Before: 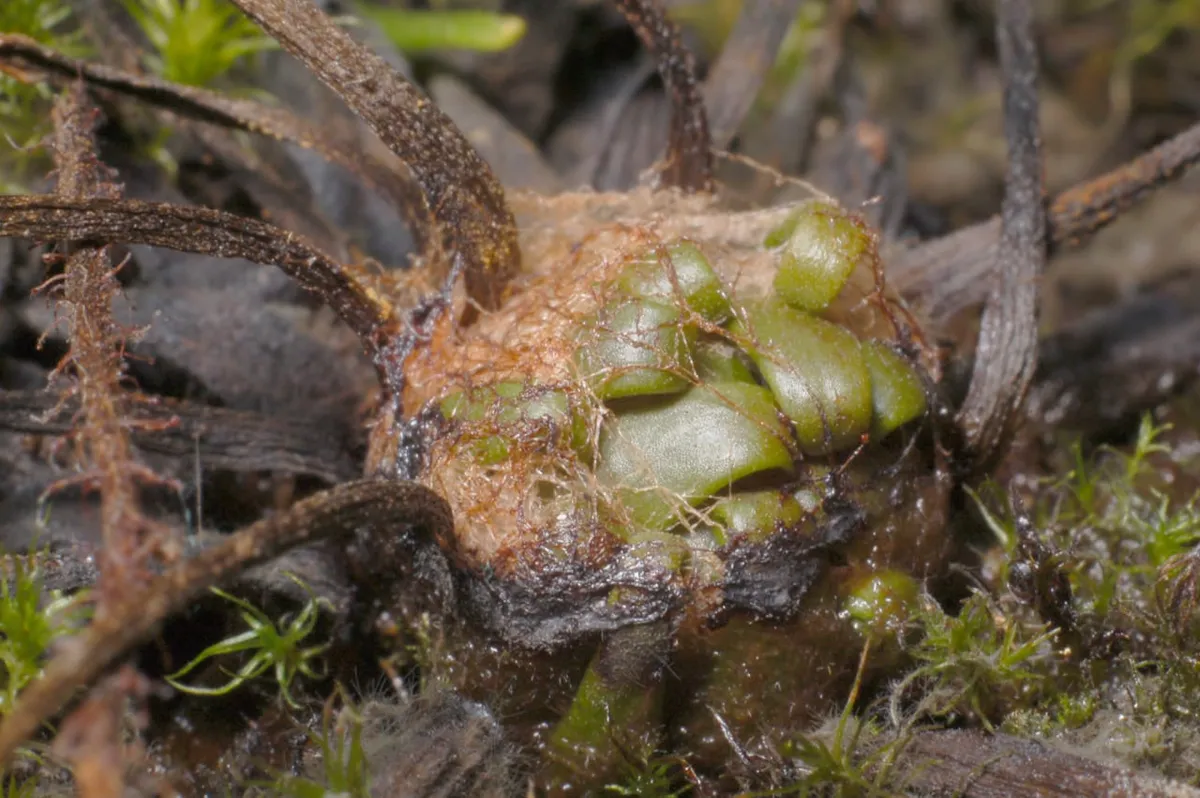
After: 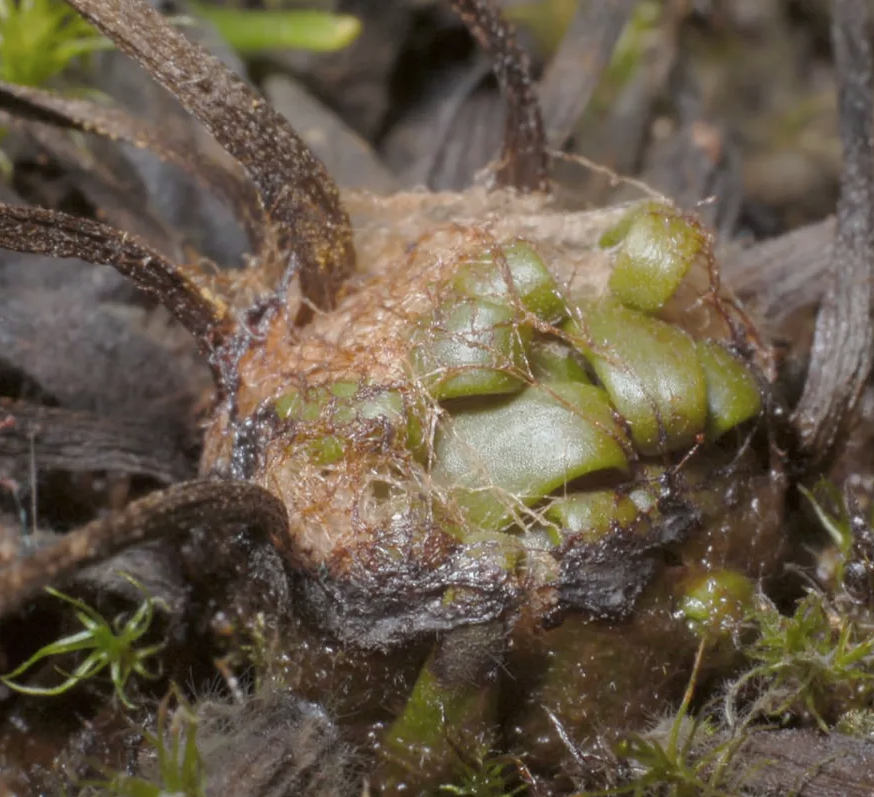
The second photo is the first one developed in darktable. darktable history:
color correction: highlights a* -2.89, highlights b* -2.6, shadows a* 2.21, shadows b* 2.66
crop: left 13.798%, right 13.318%
color zones: curves: ch1 [(0, 0.469) (0.01, 0.469) (0.12, 0.446) (0.248, 0.469) (0.5, 0.5) (0.748, 0.5) (0.99, 0.469) (1, 0.469)], mix 99.81%
